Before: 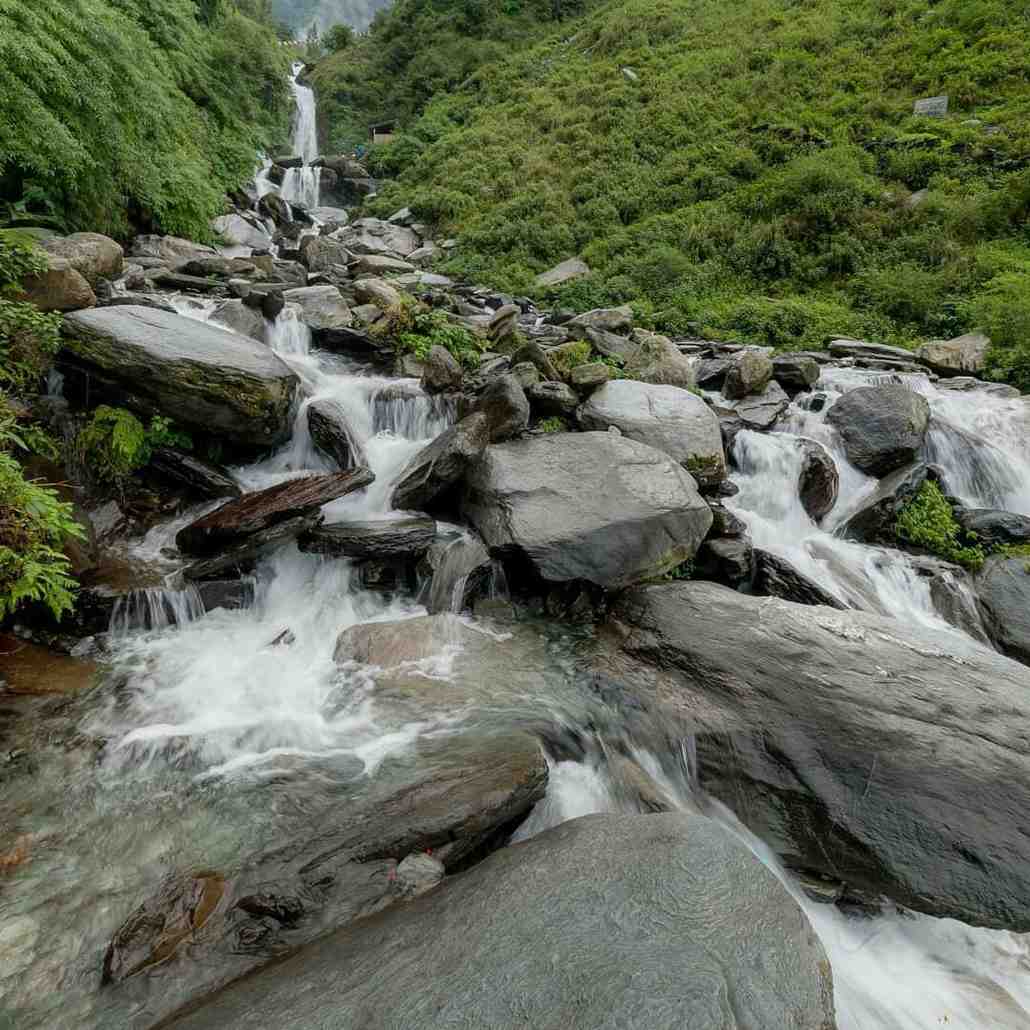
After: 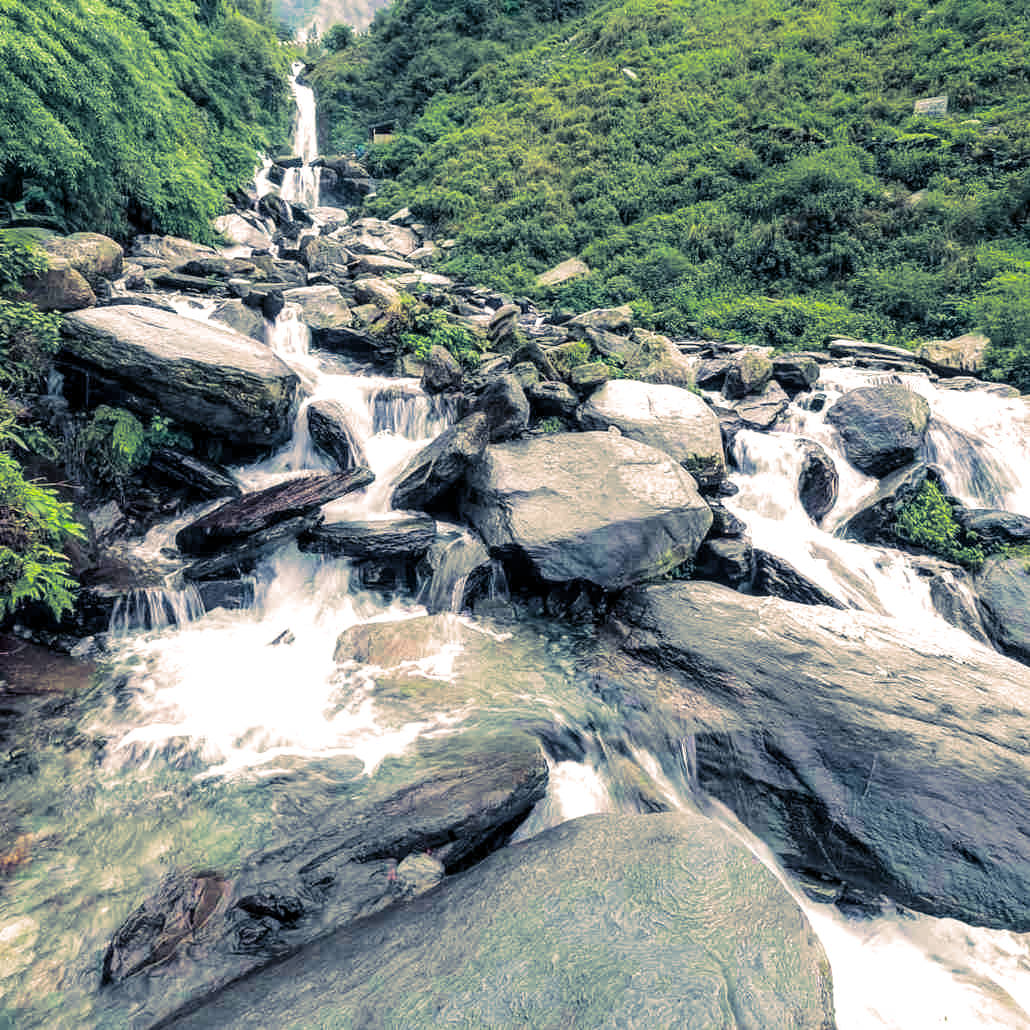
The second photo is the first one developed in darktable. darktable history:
color balance rgb: perceptual saturation grading › global saturation 25%, perceptual brilliance grading › mid-tones 10%, perceptual brilliance grading › shadows 15%, global vibrance 20%
split-toning: shadows › hue 226.8°, shadows › saturation 0.56, highlights › hue 28.8°, balance -40, compress 0%
local contrast: on, module defaults
exposure: exposure 0.95 EV, compensate highlight preservation false
